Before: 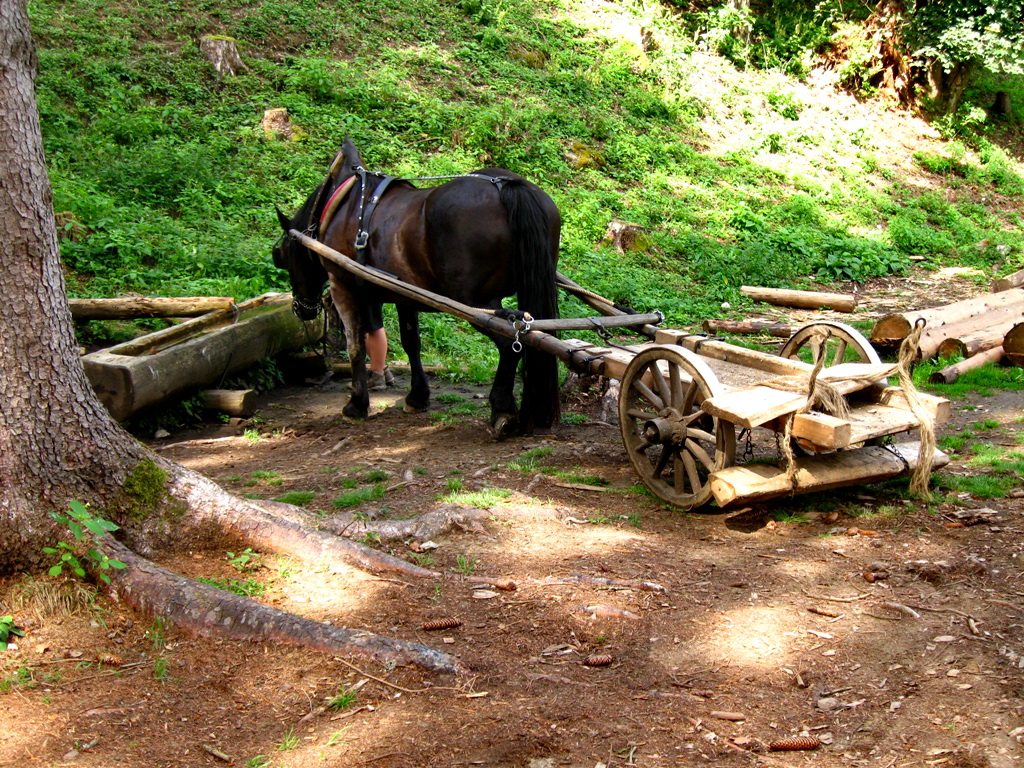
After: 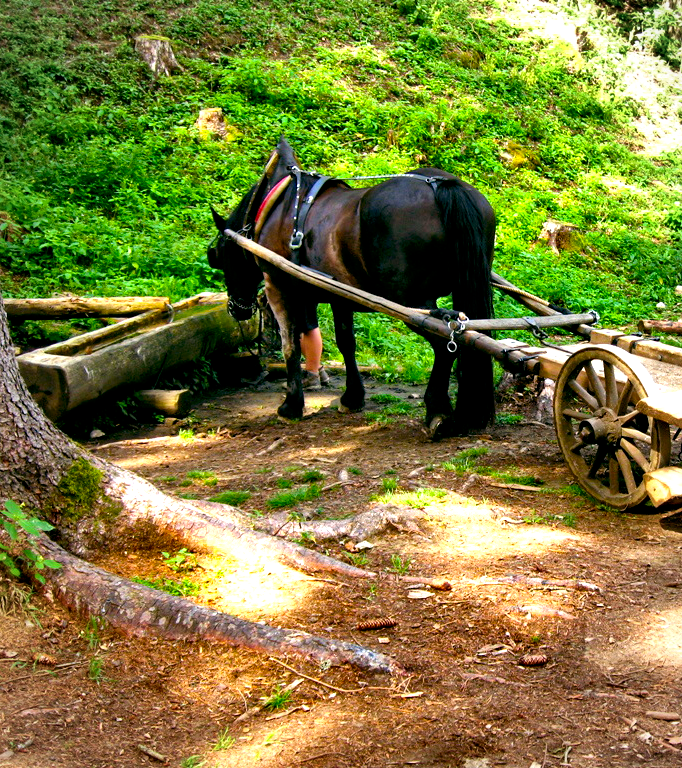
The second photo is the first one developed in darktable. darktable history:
color balance rgb: global offset › luminance -0.313%, global offset › chroma 0.113%, global offset › hue 167.7°, perceptual saturation grading › global saturation 30.674%, global vibrance 20%
crop and rotate: left 6.391%, right 26.938%
exposure: exposure 0.602 EV, compensate highlight preservation false
base curve: preserve colors none
local contrast: mode bilateral grid, contrast 25, coarseness 59, detail 151%, midtone range 0.2
vignetting: brightness -0.409, saturation -0.306, automatic ratio true
levels: mode automatic, levels [0, 0.478, 1]
